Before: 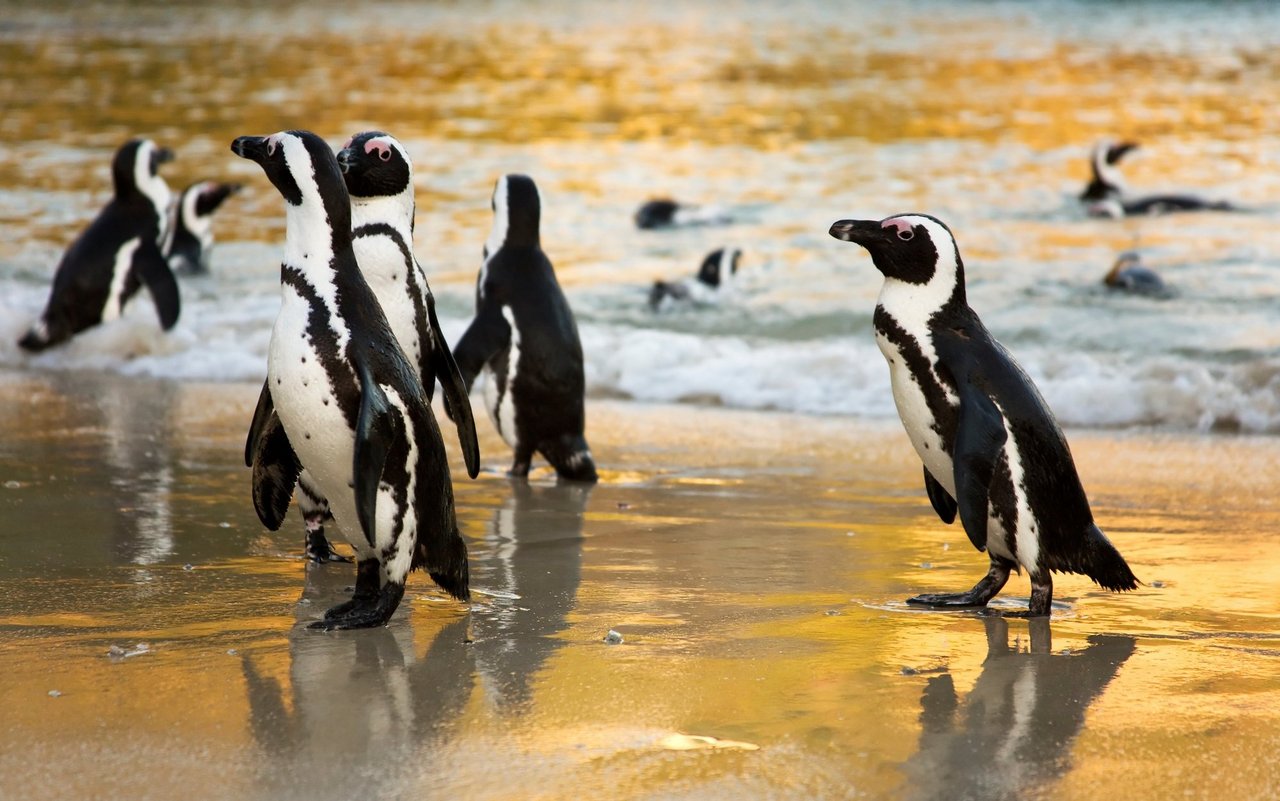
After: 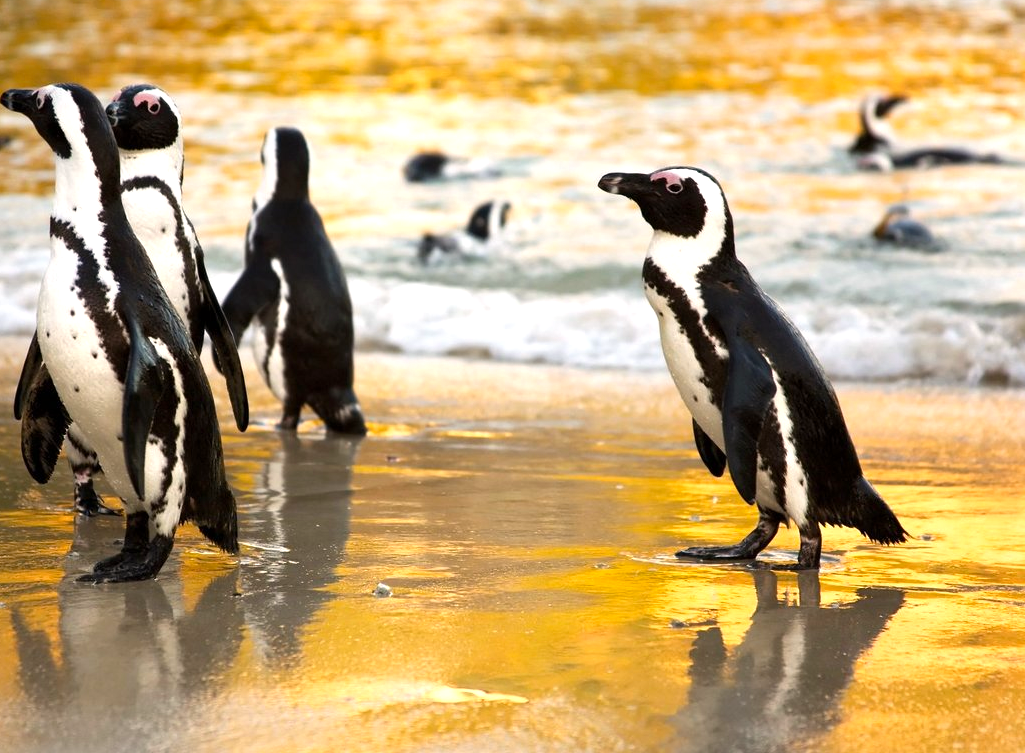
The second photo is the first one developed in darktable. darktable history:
color balance rgb: shadows lift › chroma 1.02%, shadows lift › hue 30.39°, highlights gain › chroma 1.06%, highlights gain › hue 52.69°, perceptual saturation grading › global saturation 19.691%, perceptual brilliance grading › global brilliance 12.712%, global vibrance -24.346%
crop and rotate: left 18.104%, top 5.903%, right 1.812%
